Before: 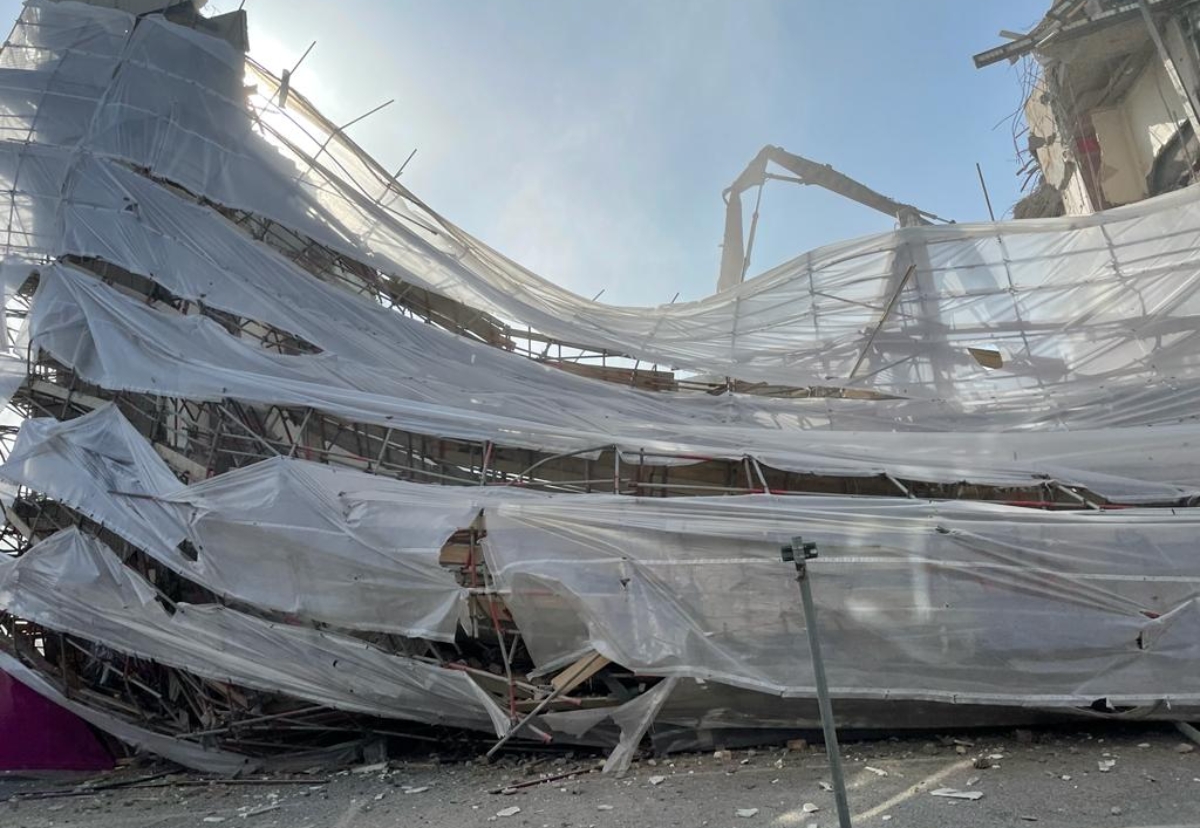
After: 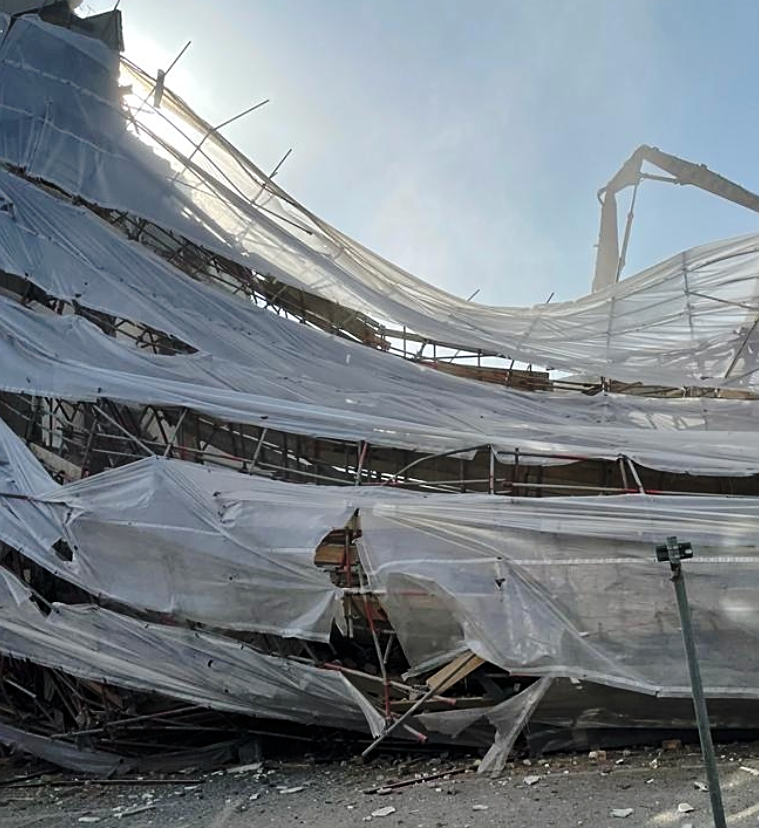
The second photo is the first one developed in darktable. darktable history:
sharpen: on, module defaults
crop: left 10.437%, right 26.299%
base curve: curves: ch0 [(0, 0) (0.073, 0.04) (0.157, 0.139) (0.492, 0.492) (0.758, 0.758) (1, 1)], preserve colors none
